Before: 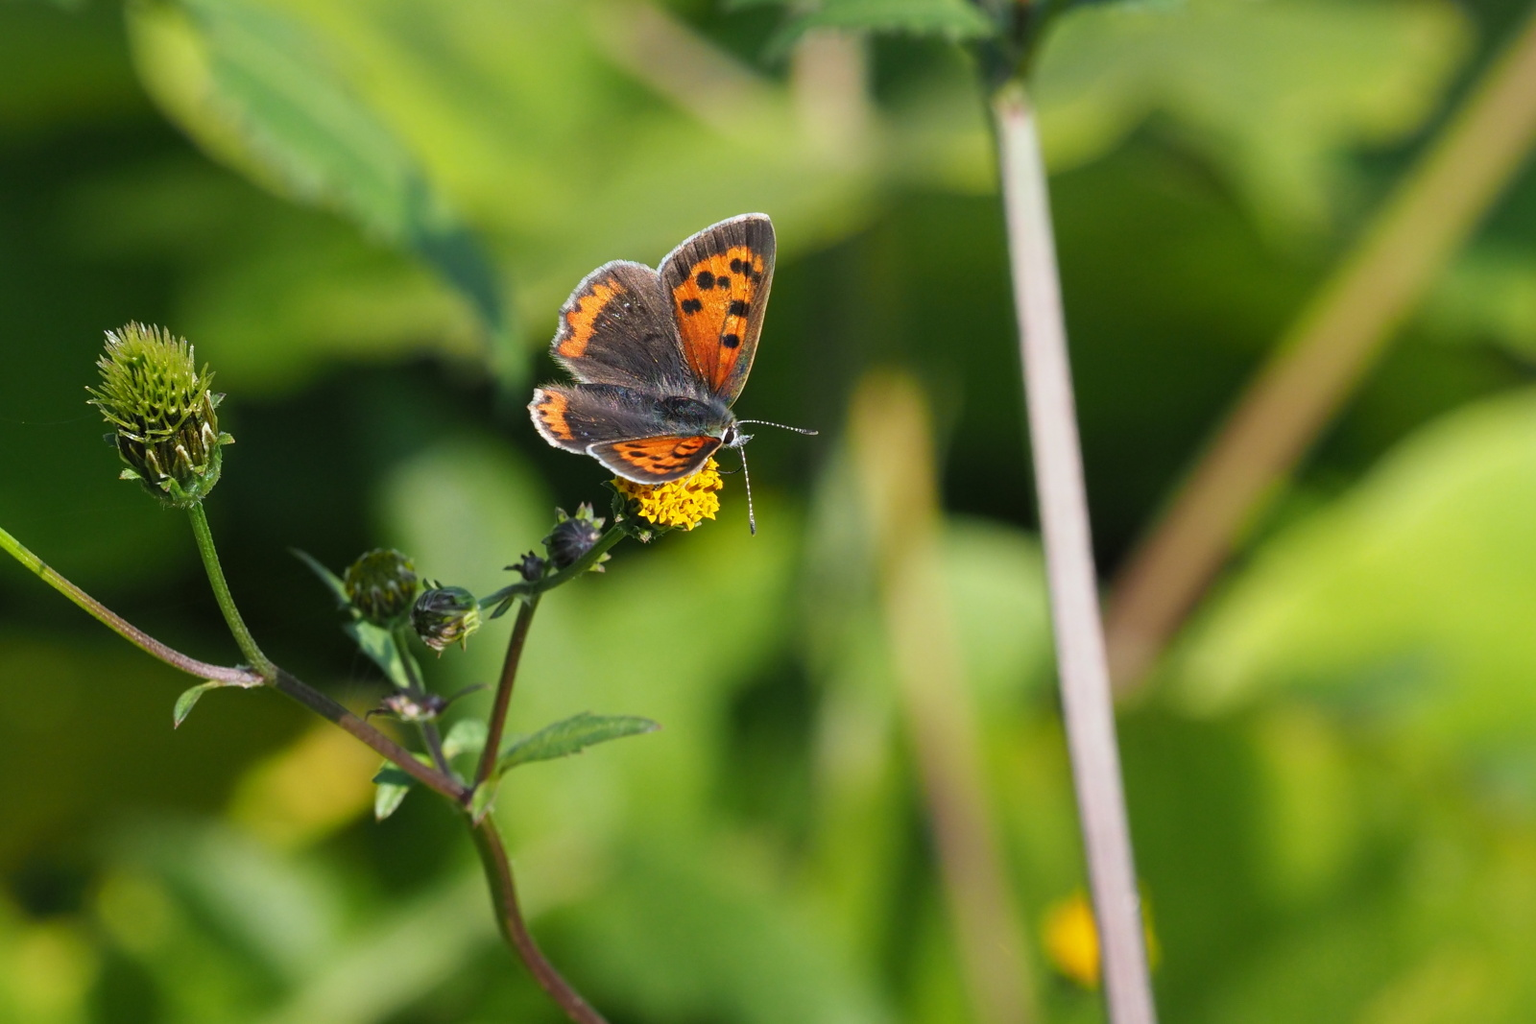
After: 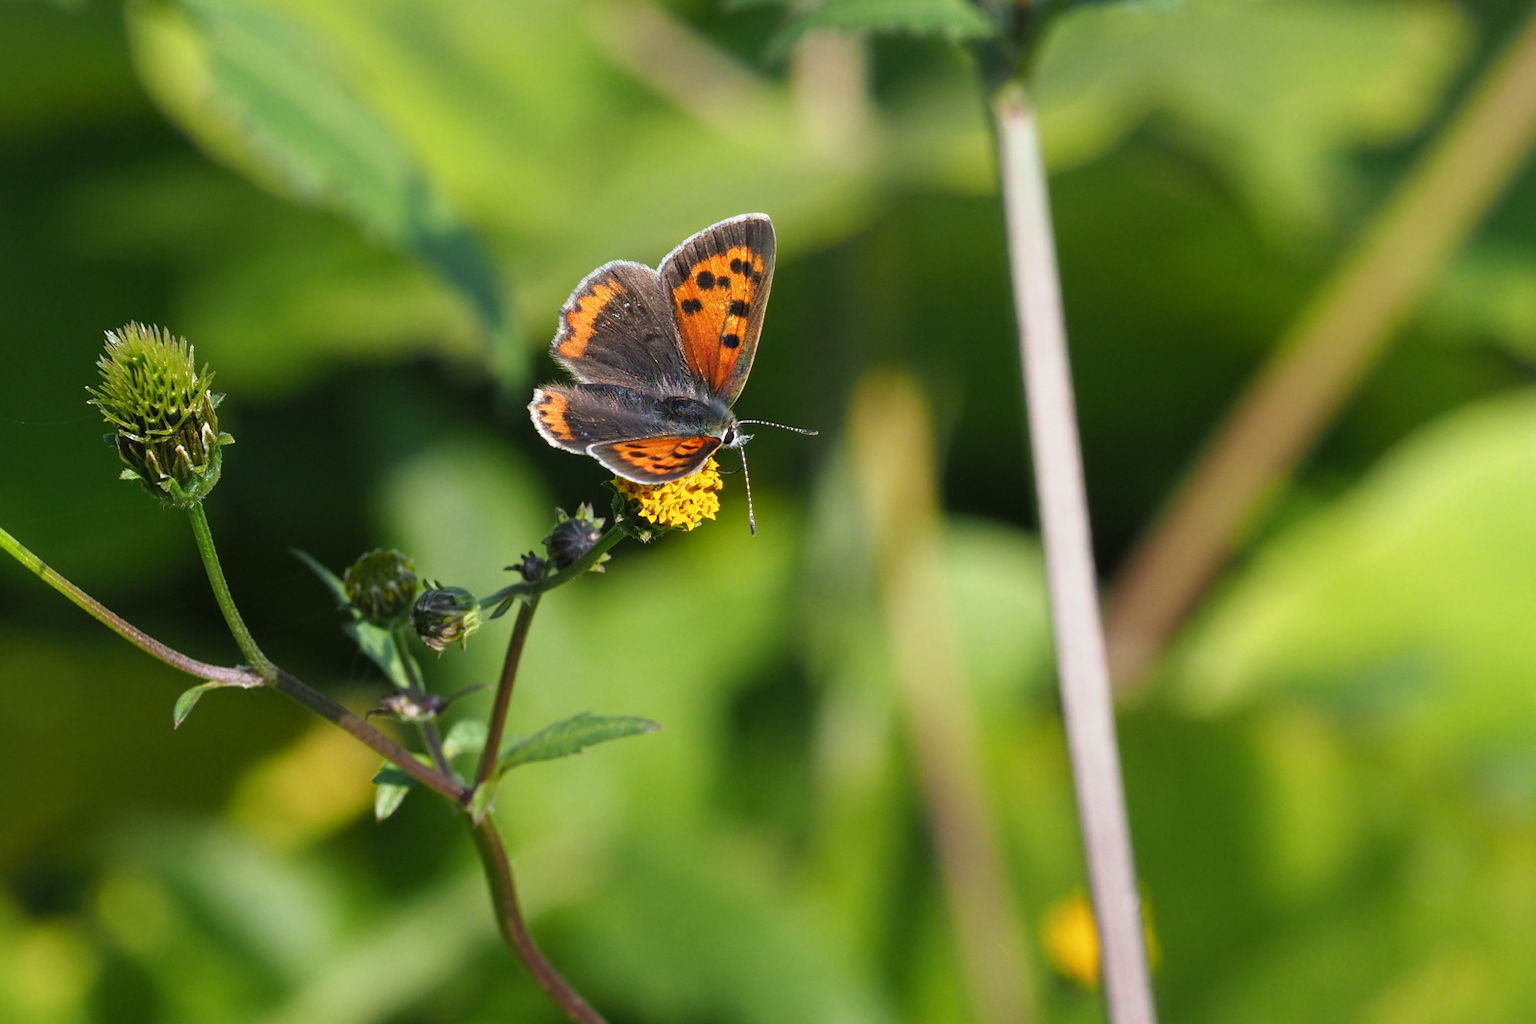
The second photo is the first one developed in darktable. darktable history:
shadows and highlights: shadows -0.16, highlights 39.03
